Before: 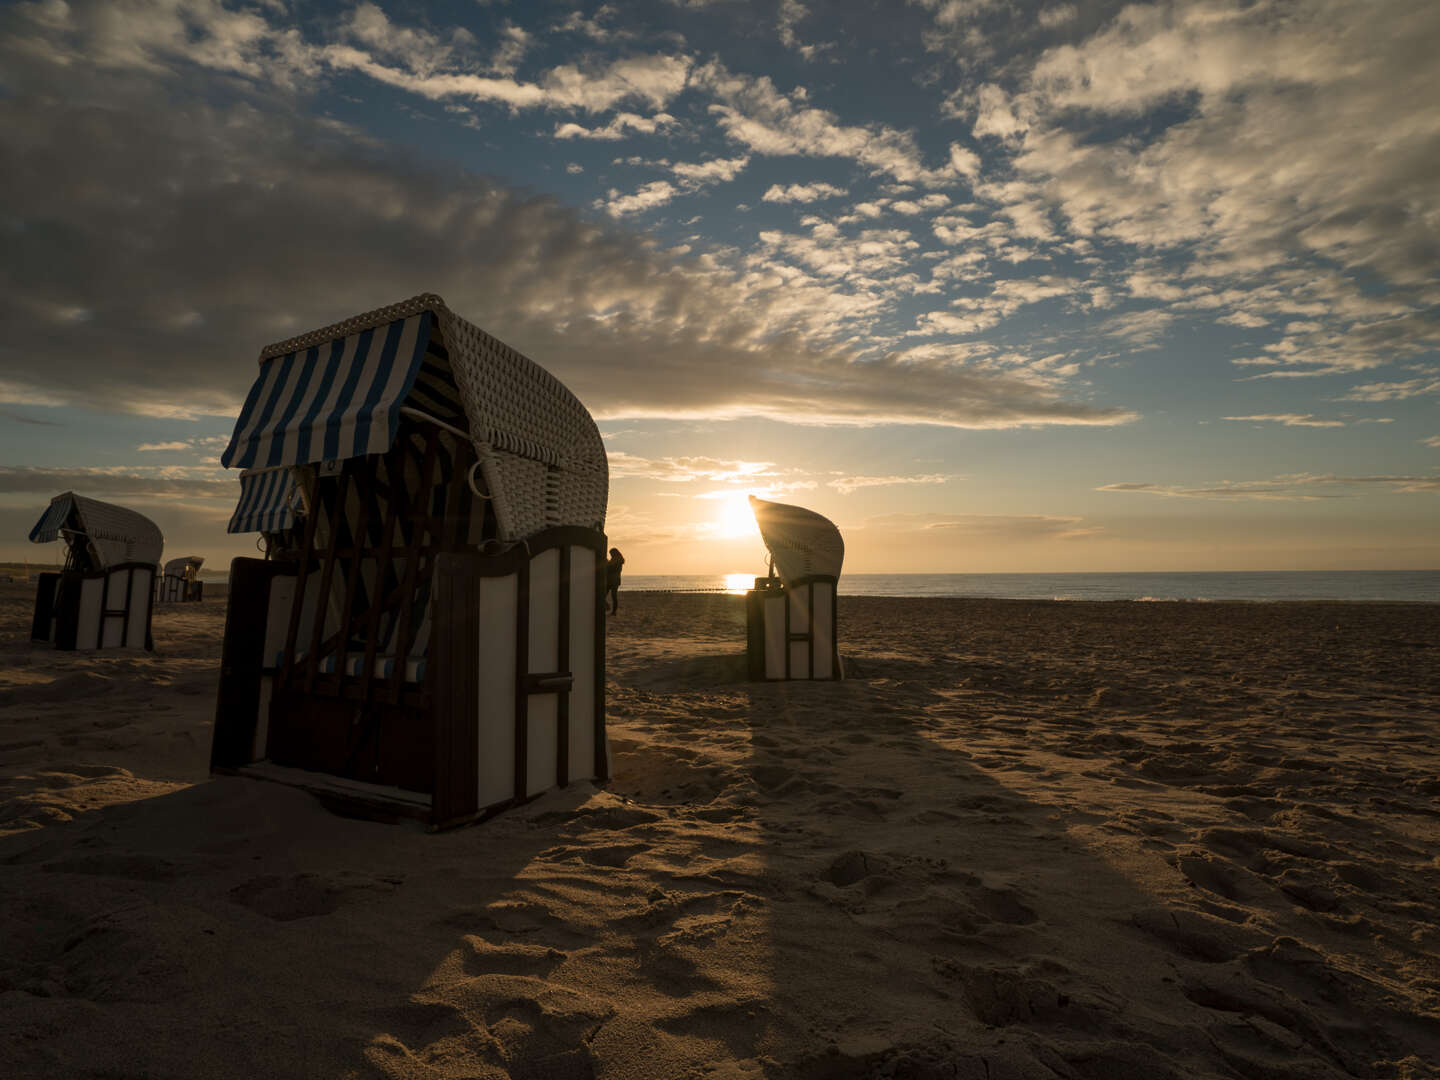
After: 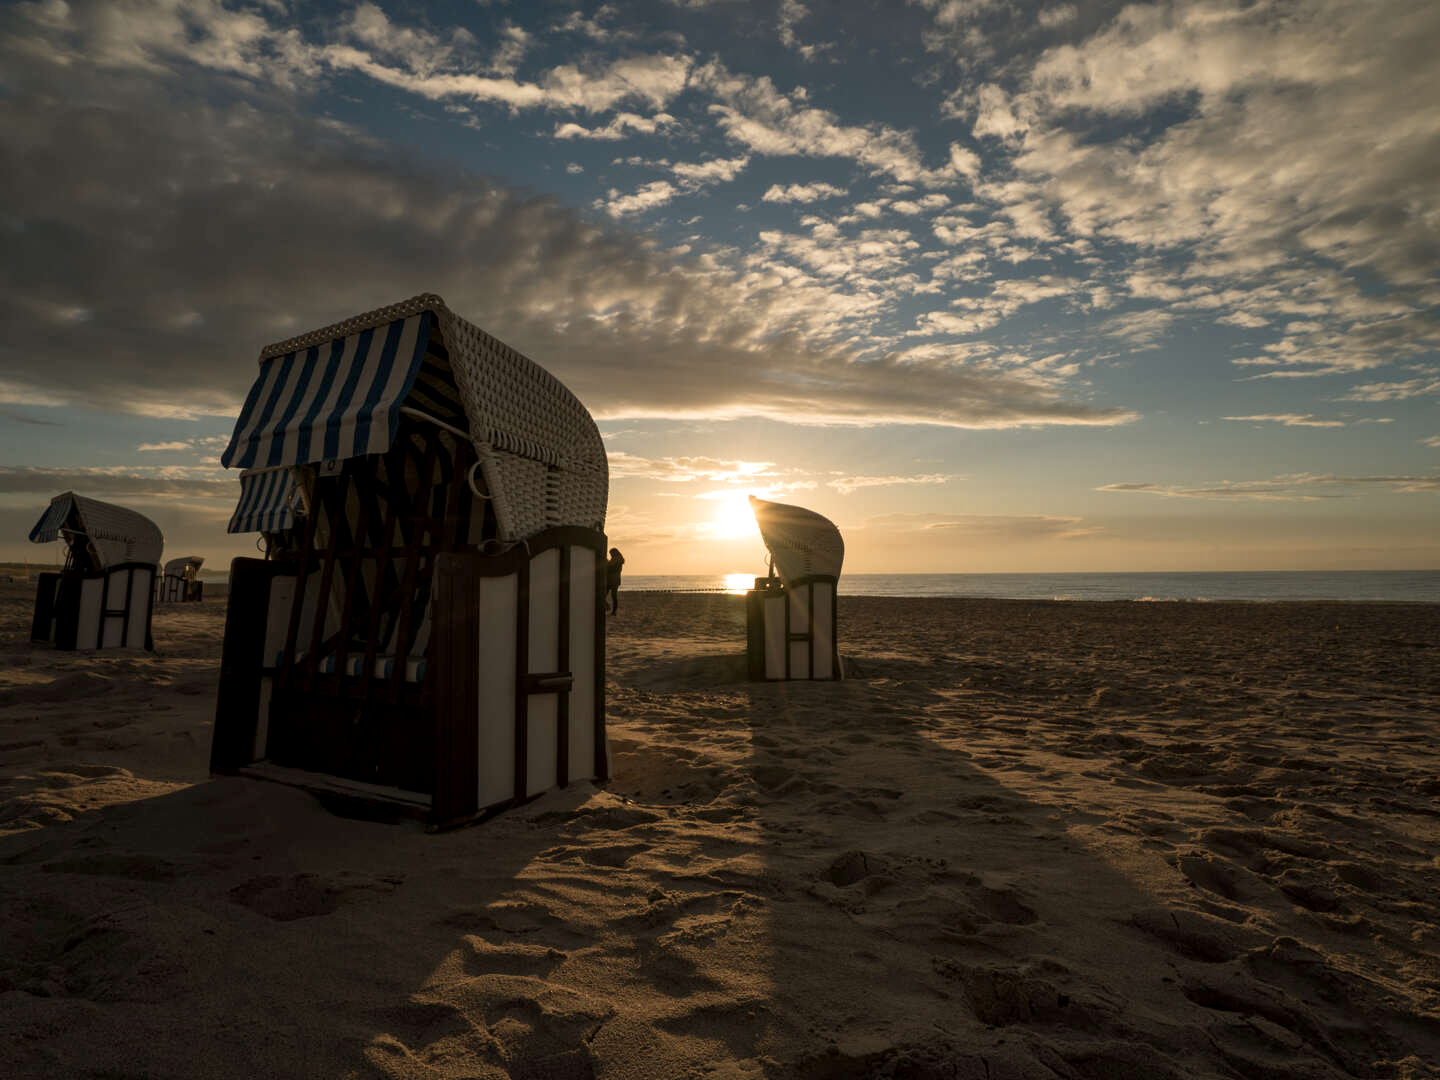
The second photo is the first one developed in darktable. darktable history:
local contrast: highlights 104%, shadows 101%, detail 119%, midtone range 0.2
